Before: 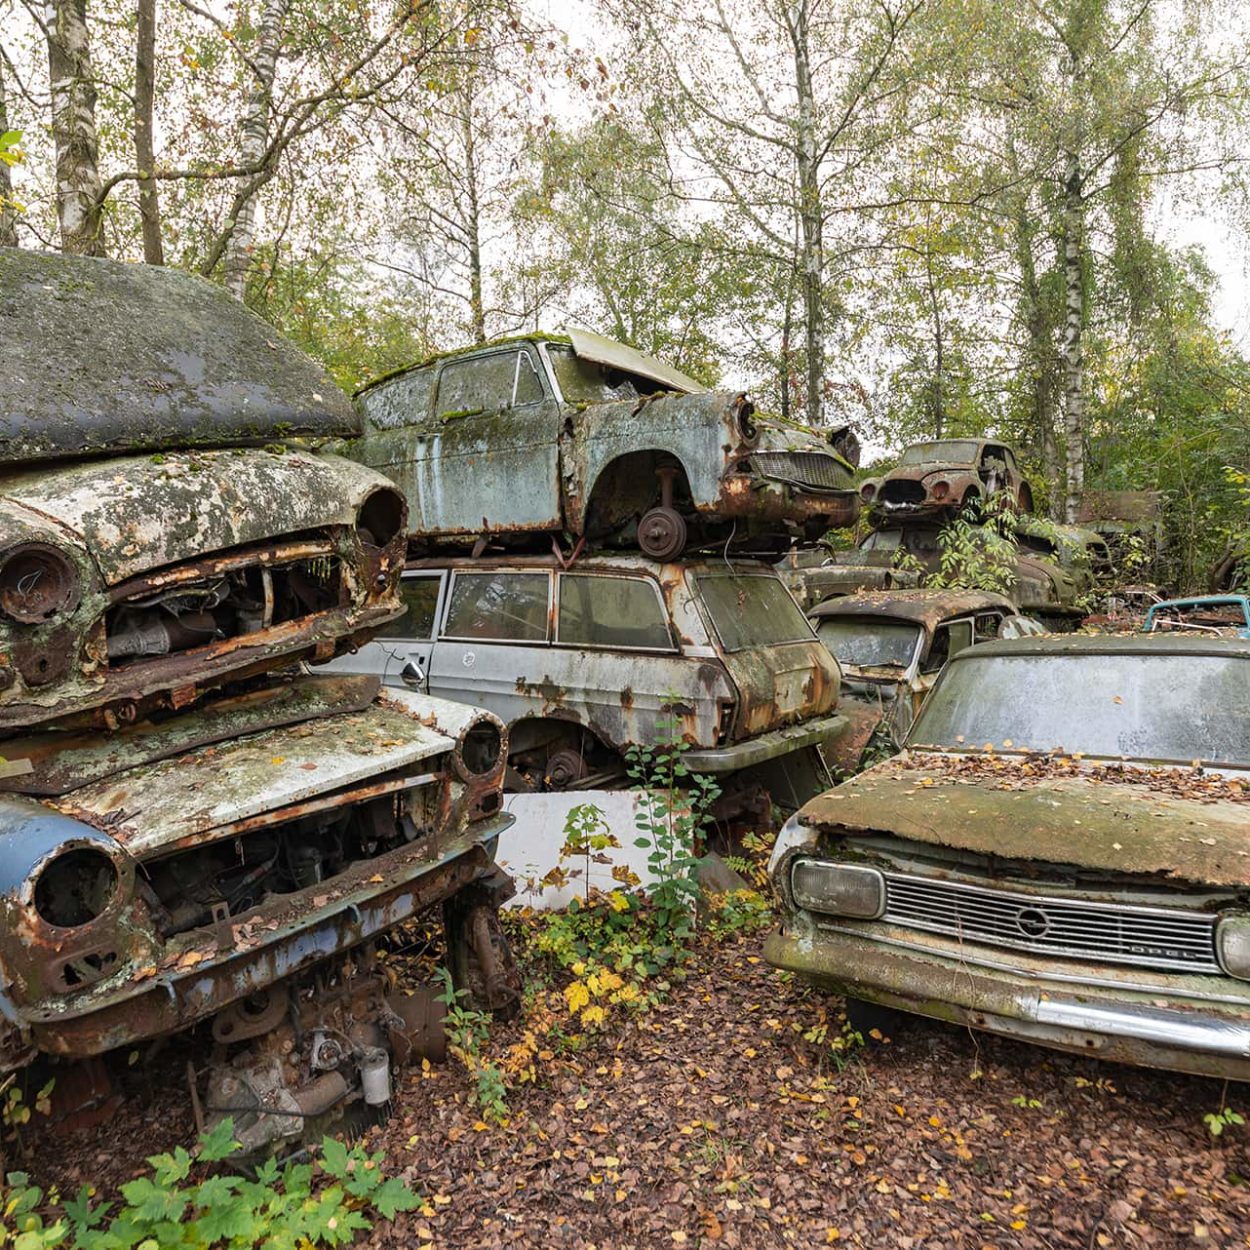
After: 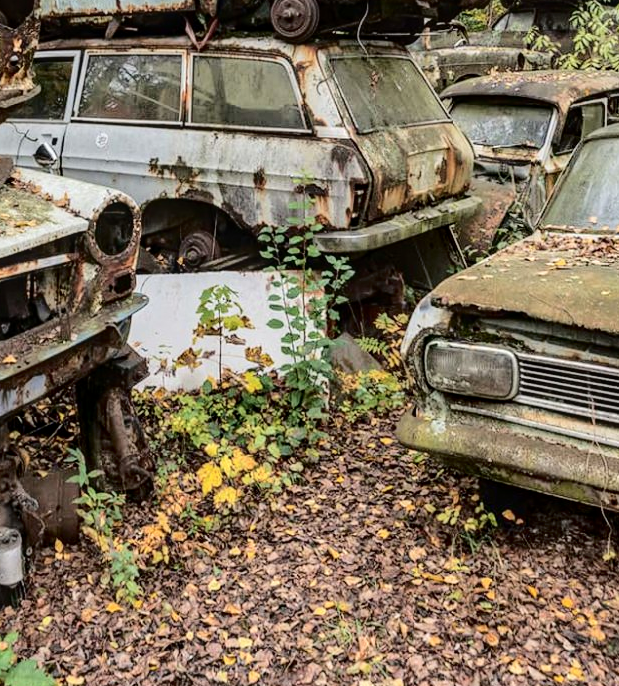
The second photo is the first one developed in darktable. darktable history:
local contrast: on, module defaults
crop: left 29.431%, top 41.548%, right 20.978%, bottom 3.503%
tone curve: curves: ch0 [(0, 0) (0.003, 0.002) (0.011, 0.007) (0.025, 0.014) (0.044, 0.023) (0.069, 0.033) (0.1, 0.052) (0.136, 0.081) (0.177, 0.134) (0.224, 0.205) (0.277, 0.296) (0.335, 0.401) (0.399, 0.501) (0.468, 0.589) (0.543, 0.658) (0.623, 0.738) (0.709, 0.804) (0.801, 0.871) (0.898, 0.93) (1, 1)], color space Lab, independent channels, preserve colors none
